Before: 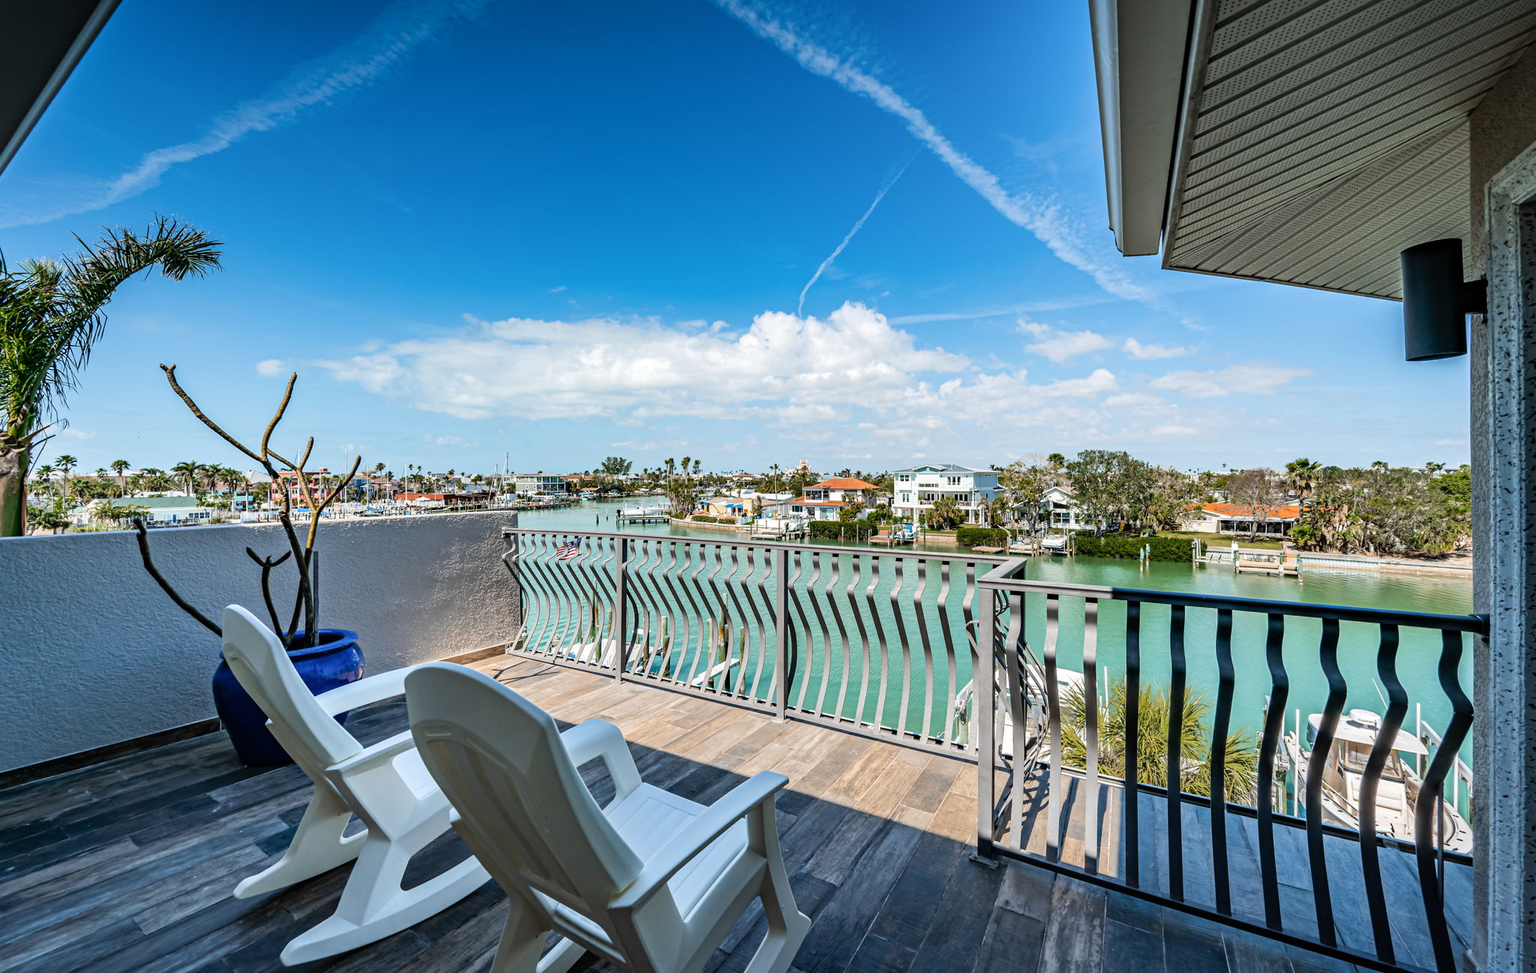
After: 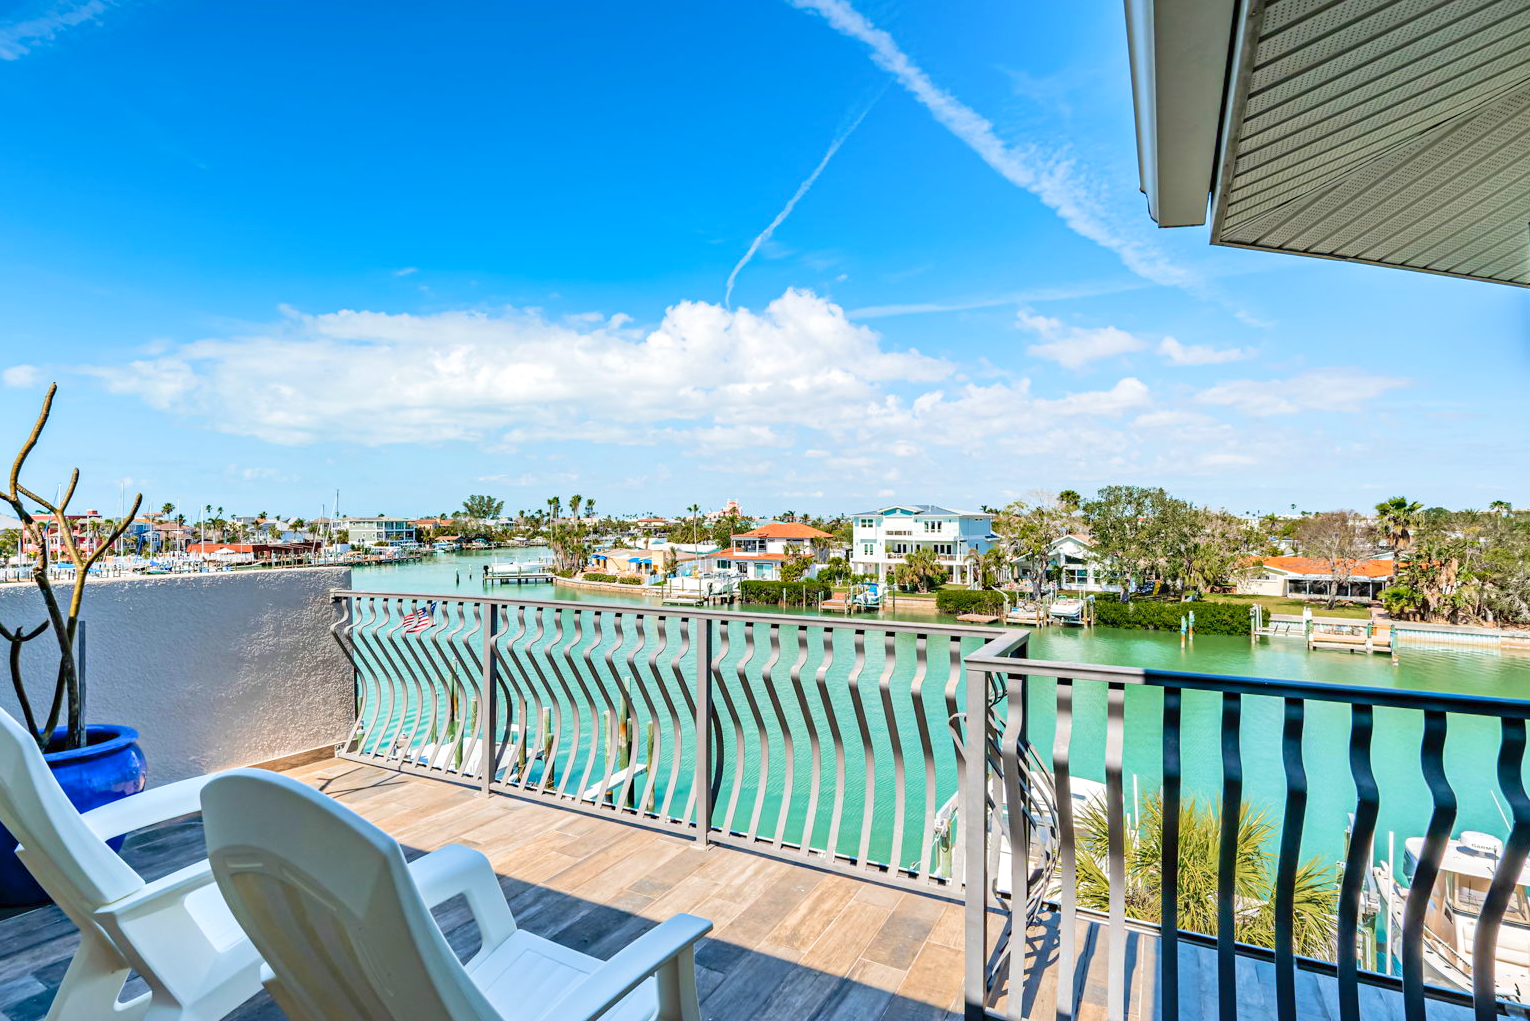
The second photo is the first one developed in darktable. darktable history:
crop: left 16.583%, top 8.801%, right 8.686%, bottom 12.439%
velvia: on, module defaults
levels: levels [0, 0.43, 0.984]
